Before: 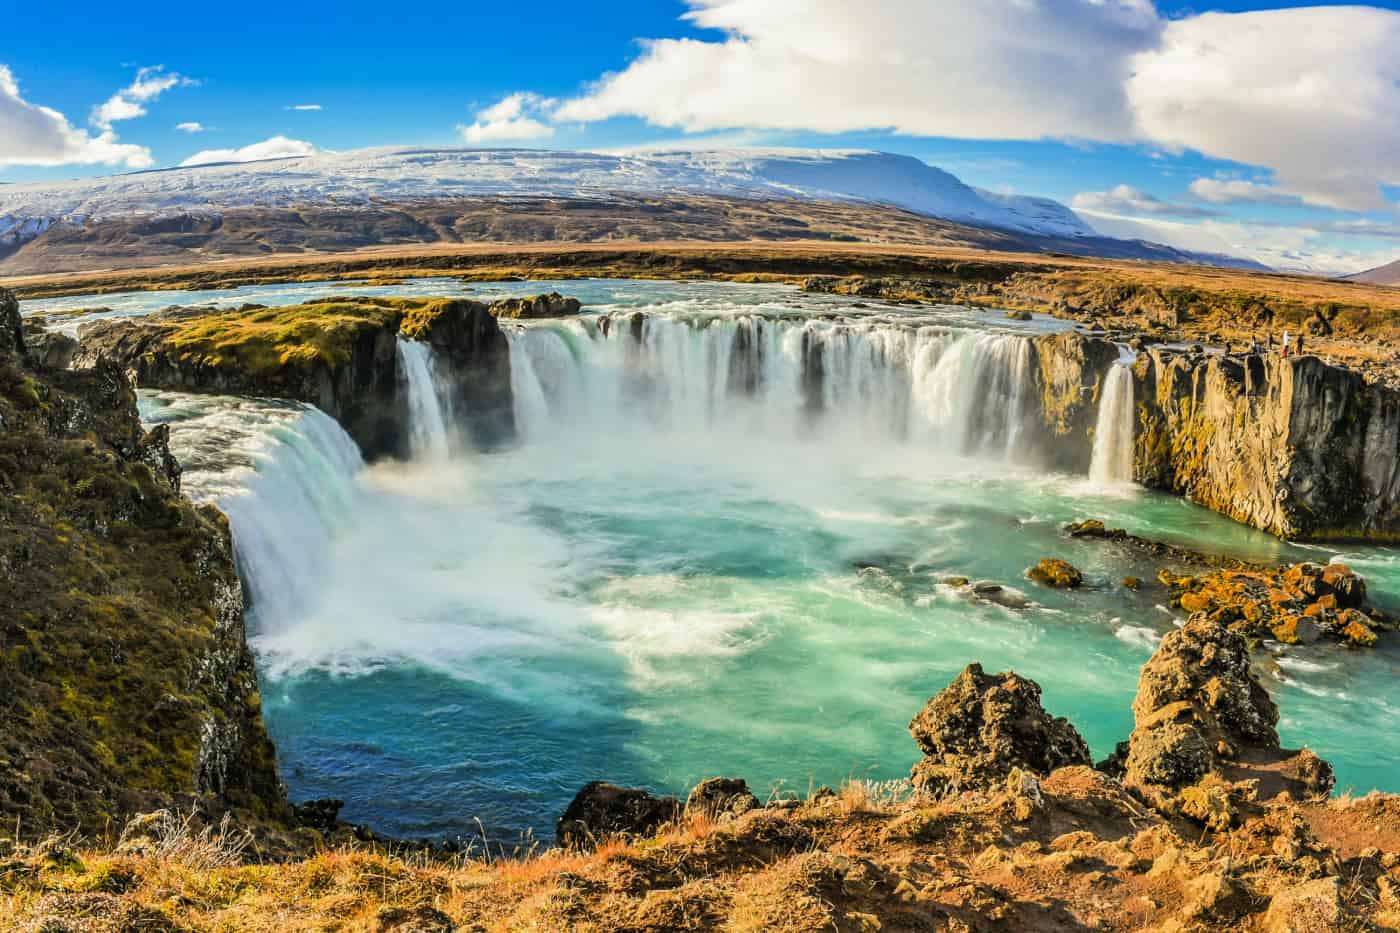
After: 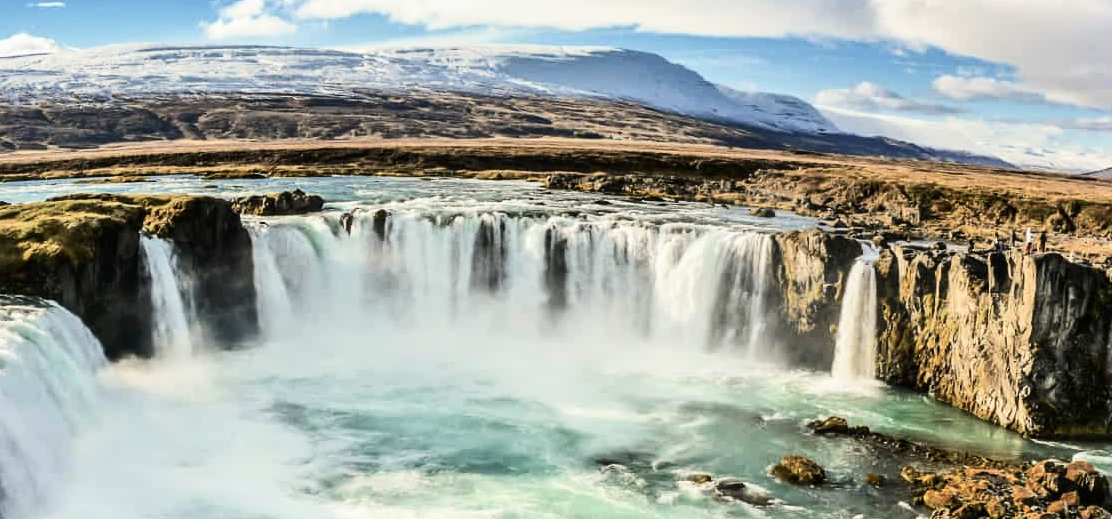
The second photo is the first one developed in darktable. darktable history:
crop: left 18.38%, top 11.092%, right 2.134%, bottom 33.217%
contrast brightness saturation: contrast 0.25, saturation -0.31
